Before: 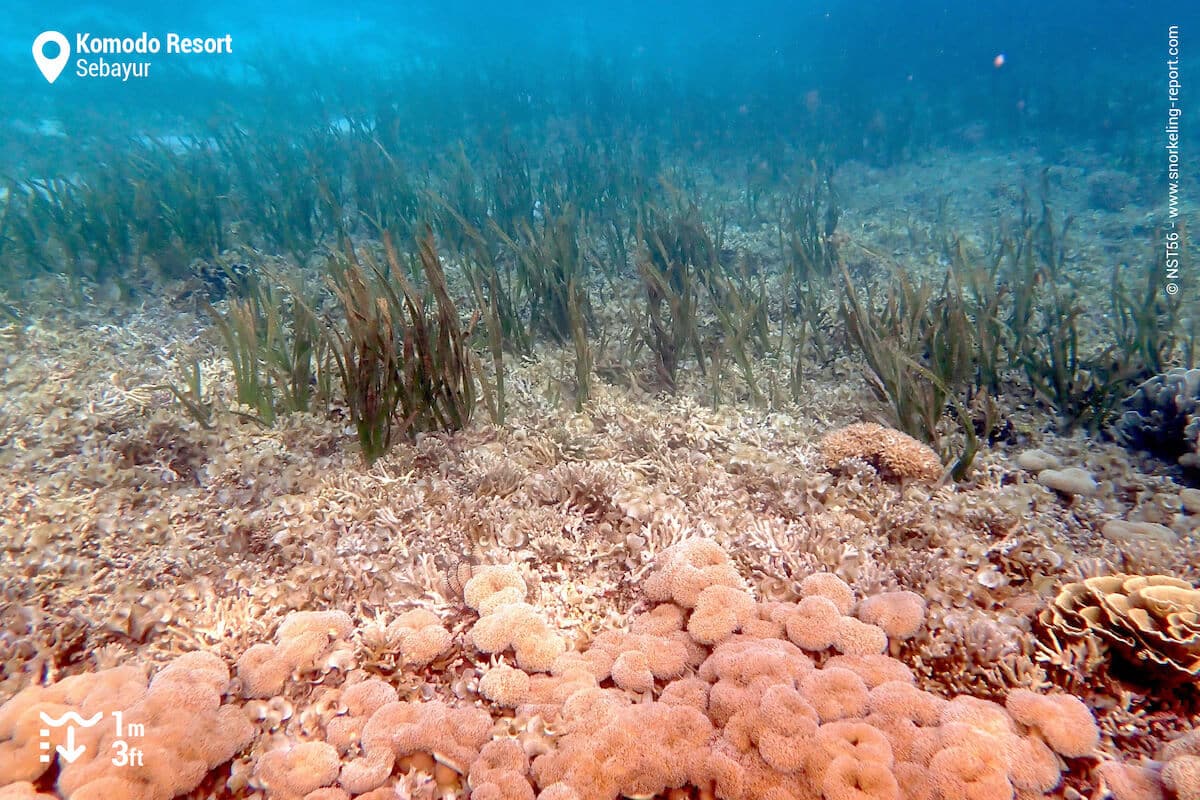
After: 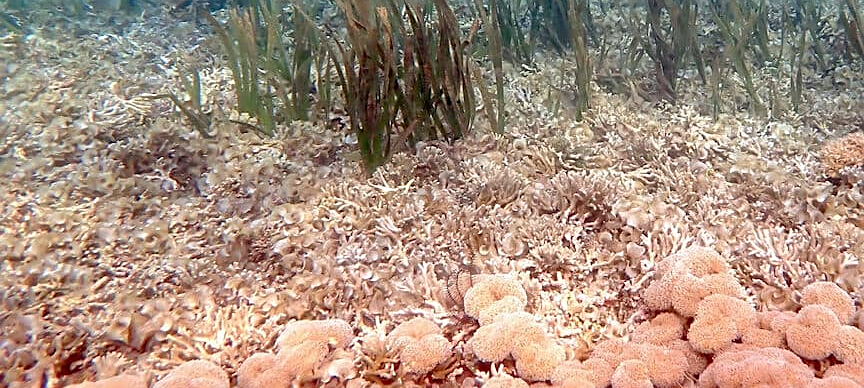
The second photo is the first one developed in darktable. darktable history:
sharpen: on, module defaults
crop: top 36.498%, right 27.964%, bottom 14.995%
